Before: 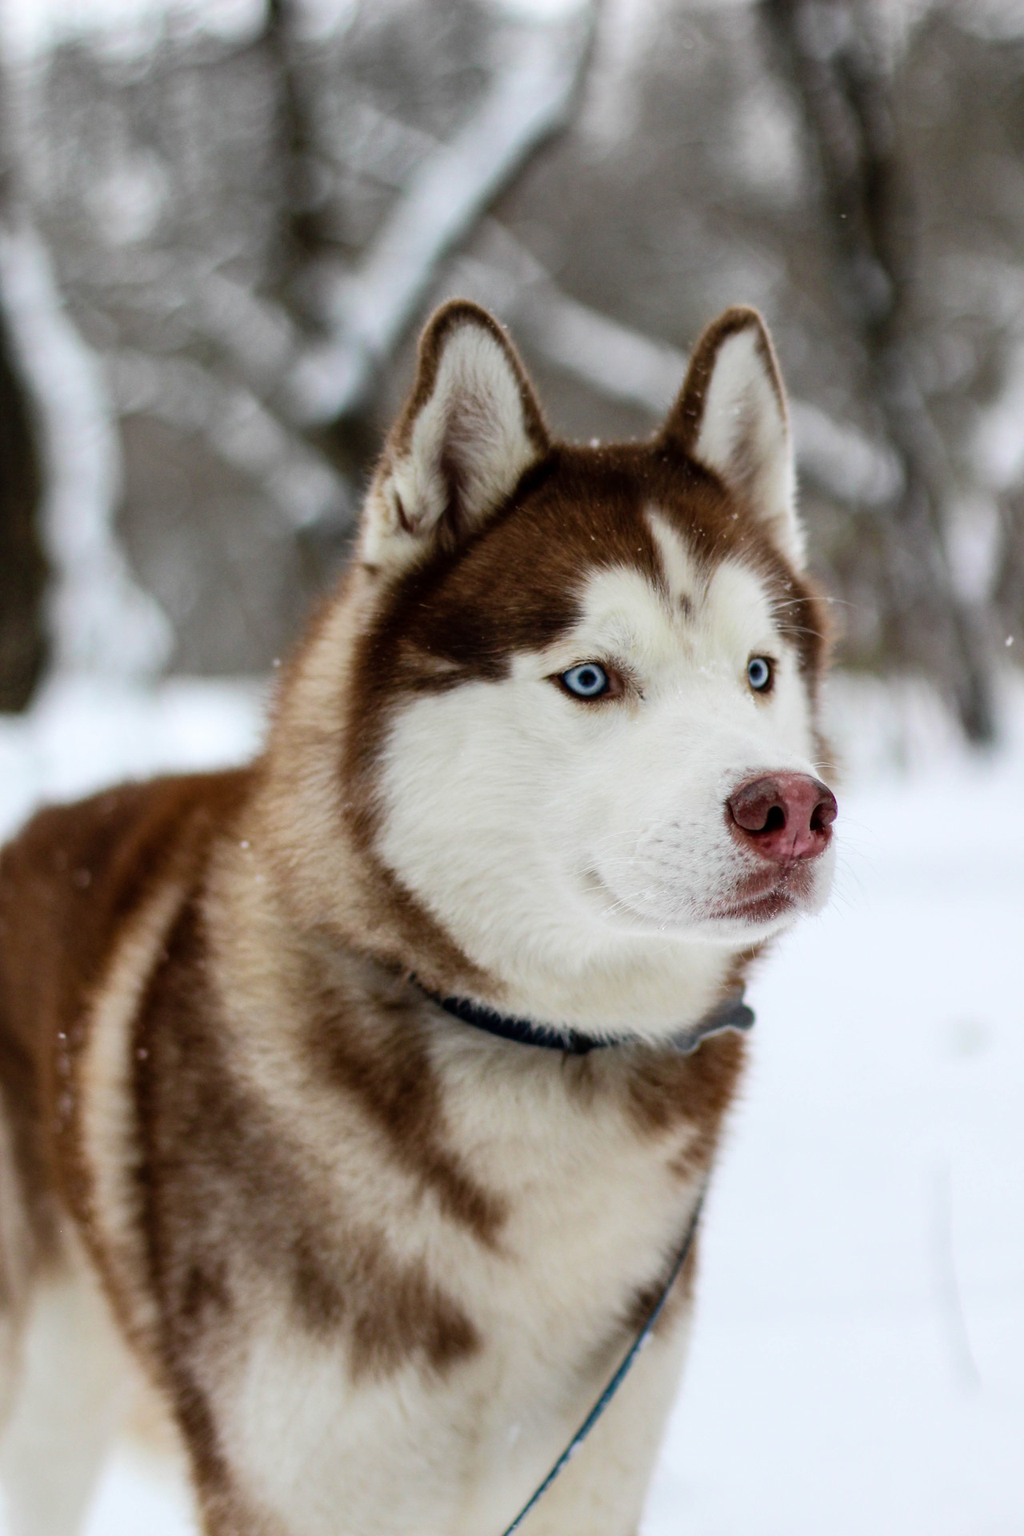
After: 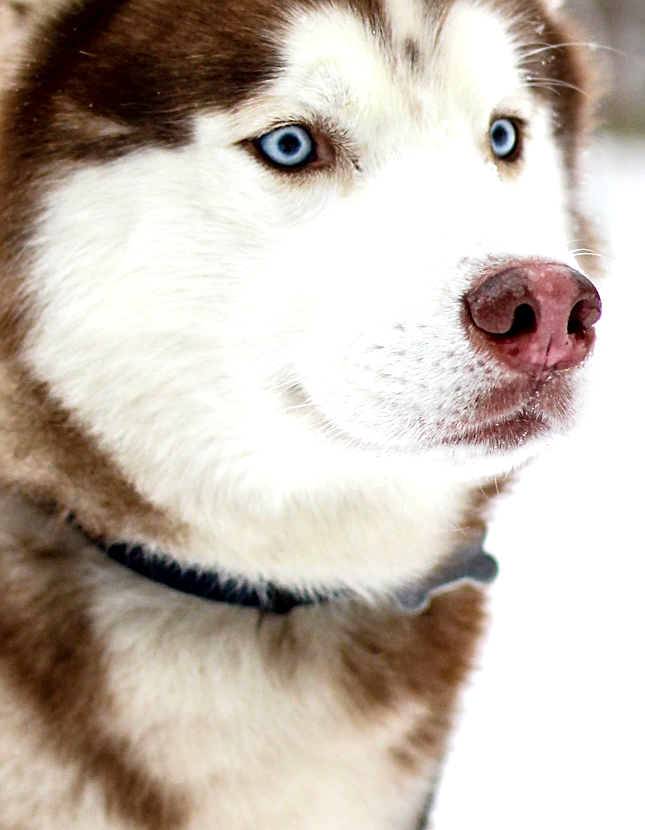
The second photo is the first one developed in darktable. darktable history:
exposure: black level correction 0.001, exposure 0.675 EV, compensate highlight preservation false
sharpen: on, module defaults
crop: left 34.778%, top 36.679%, right 14.781%, bottom 20.054%
